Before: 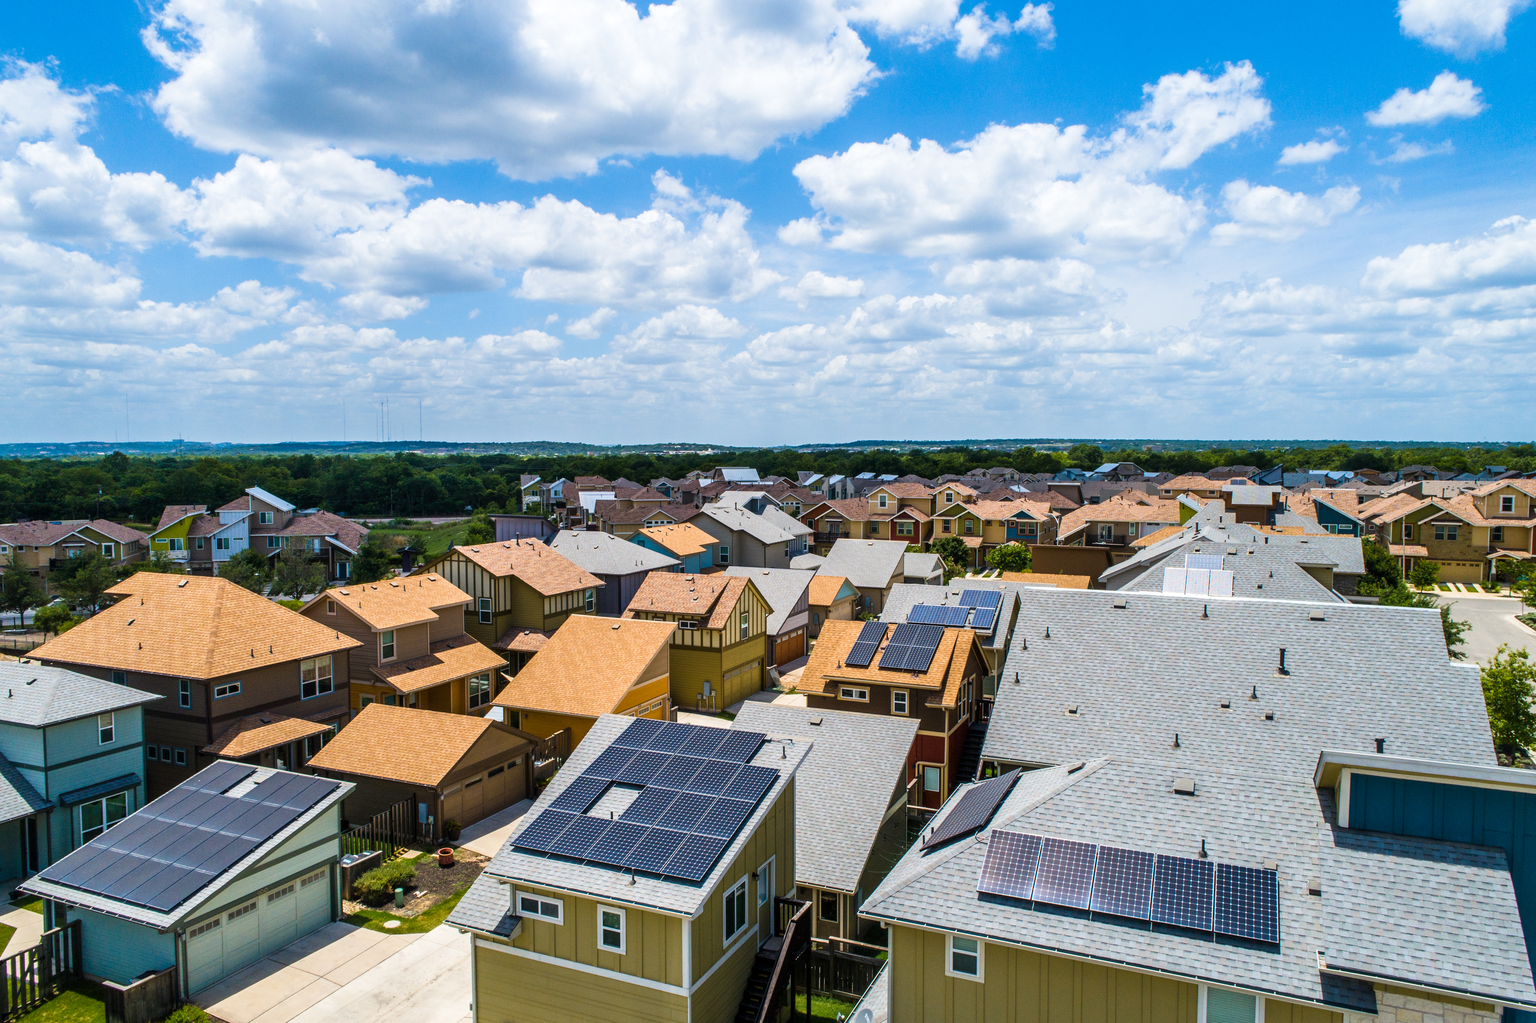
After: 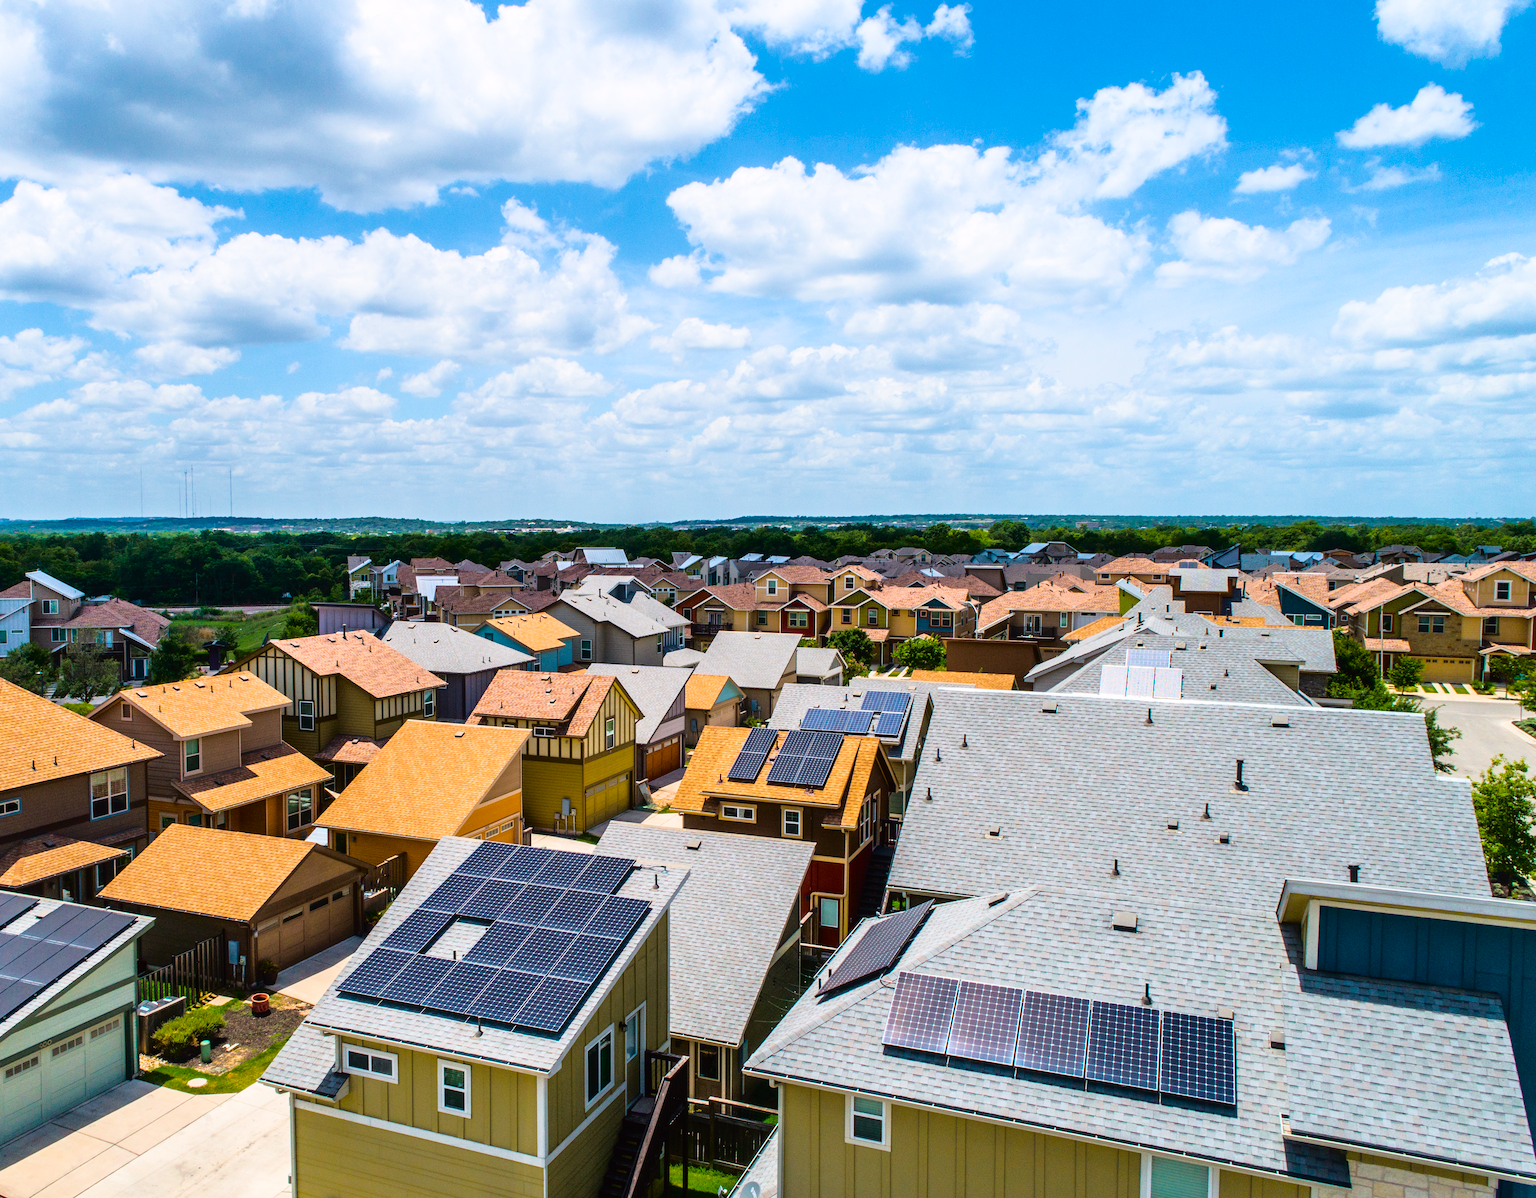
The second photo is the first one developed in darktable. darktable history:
crop and rotate: left 14.584%
tone curve: curves: ch0 [(0, 0.013) (0.117, 0.081) (0.257, 0.259) (0.408, 0.45) (0.611, 0.64) (0.81, 0.857) (1, 1)]; ch1 [(0, 0) (0.287, 0.198) (0.501, 0.506) (0.56, 0.584) (0.715, 0.741) (0.976, 0.992)]; ch2 [(0, 0) (0.369, 0.362) (0.5, 0.5) (0.537, 0.547) (0.59, 0.603) (0.681, 0.754) (1, 1)], color space Lab, independent channels, preserve colors none
